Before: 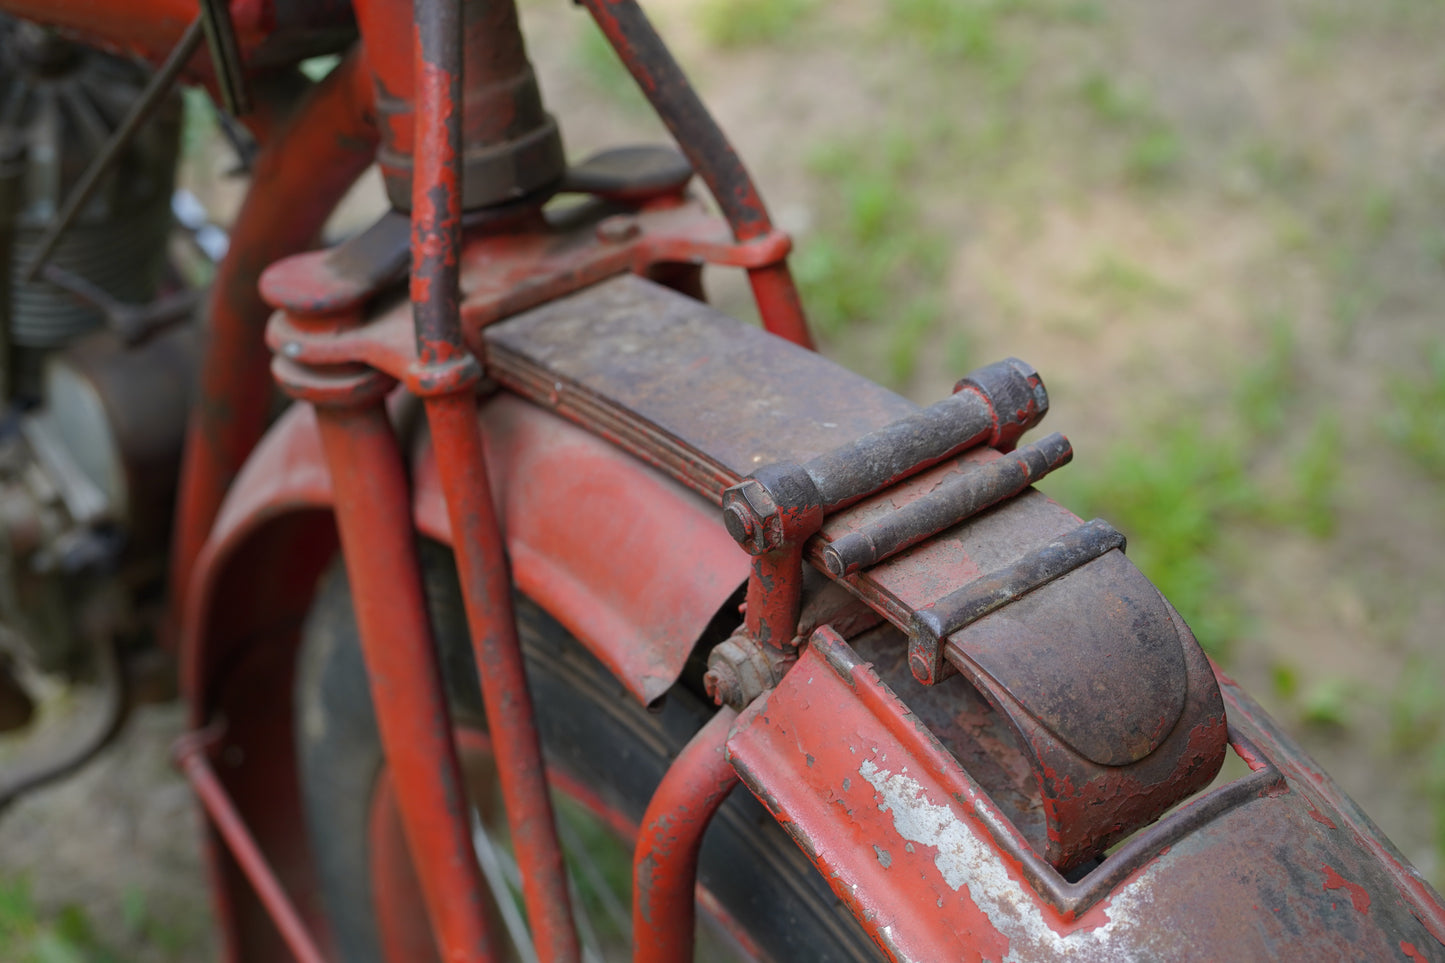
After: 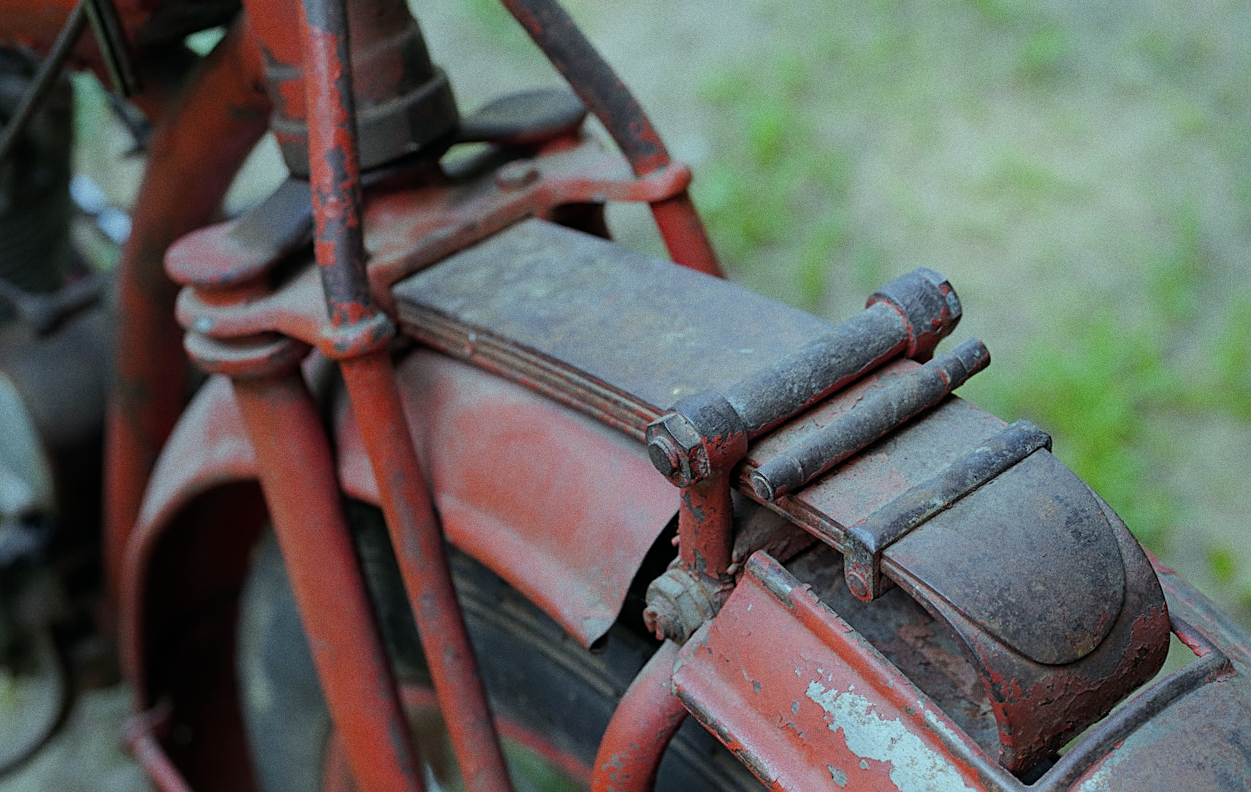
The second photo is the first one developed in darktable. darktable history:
crop: left 7.856%, top 11.836%, right 10.12%, bottom 15.387%
filmic rgb: black relative exposure -7.65 EV, white relative exposure 4.56 EV, hardness 3.61
color correction: highlights a* -0.137, highlights b* -5.91, shadows a* -0.137, shadows b* -0.137
color balance: mode lift, gamma, gain (sRGB), lift [0.997, 0.979, 1.021, 1.011], gamma [1, 1.084, 0.916, 0.998], gain [1, 0.87, 1.13, 1.101], contrast 4.55%, contrast fulcrum 38.24%, output saturation 104.09%
sharpen: on, module defaults
rotate and perspective: rotation -5.2°, automatic cropping off
grain: coarseness 0.09 ISO
